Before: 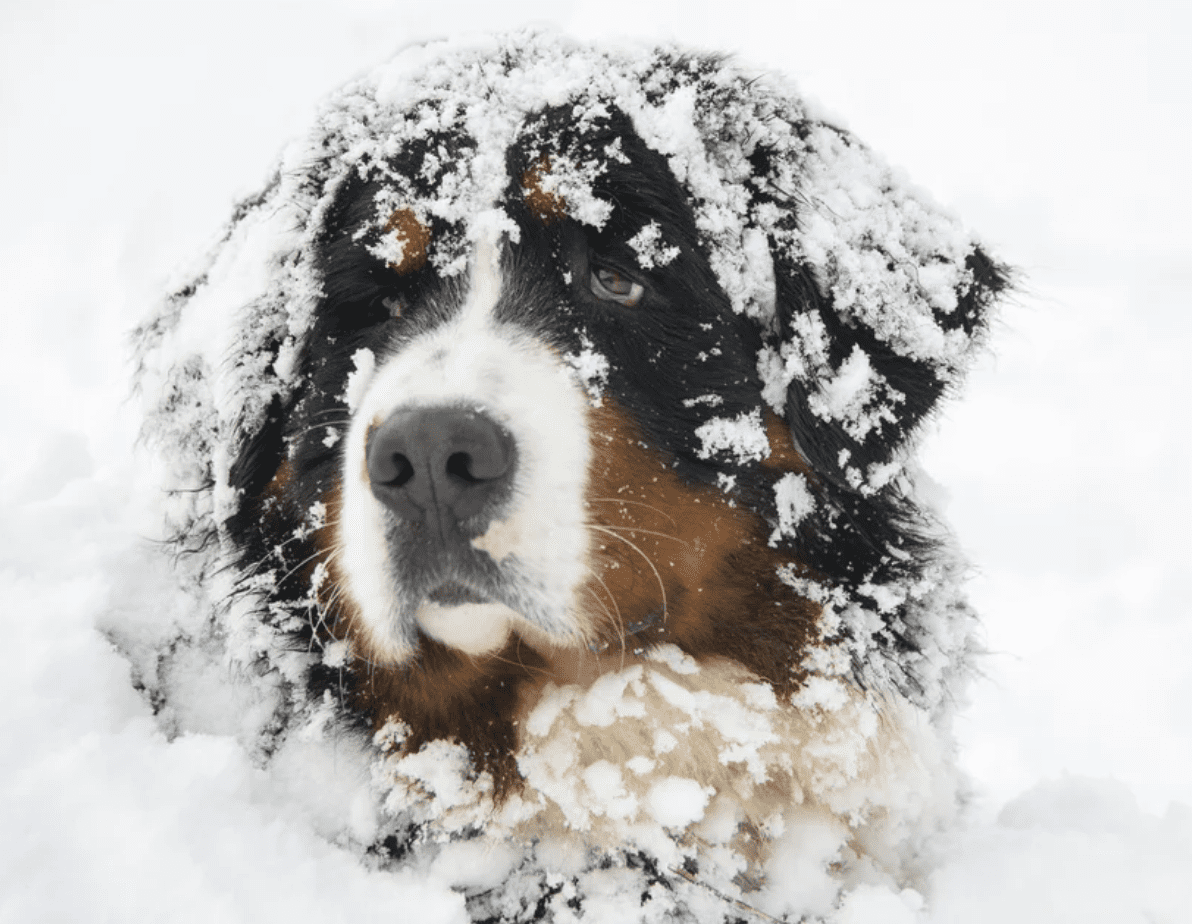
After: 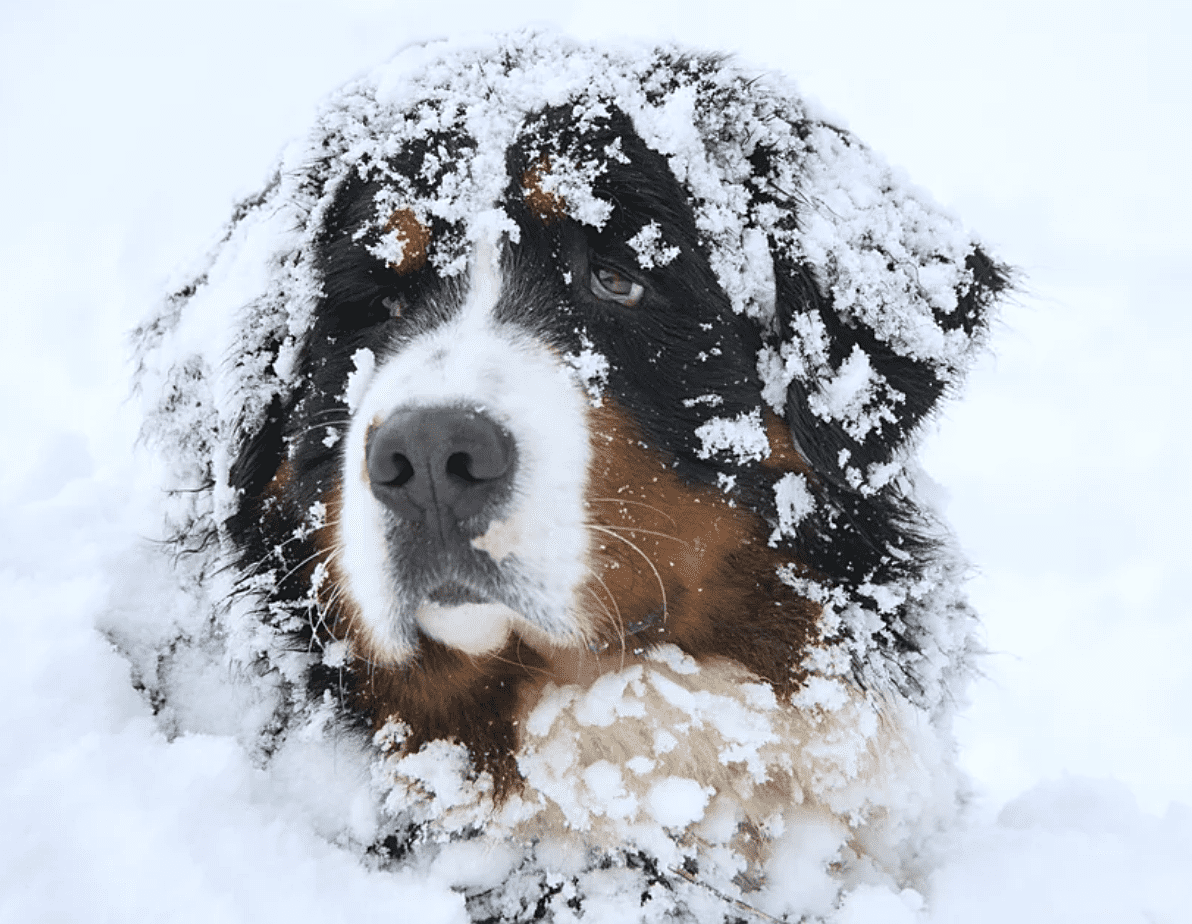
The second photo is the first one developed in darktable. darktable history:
sharpen: on, module defaults
color correction: highlights a* -0.772, highlights b* -8.92
